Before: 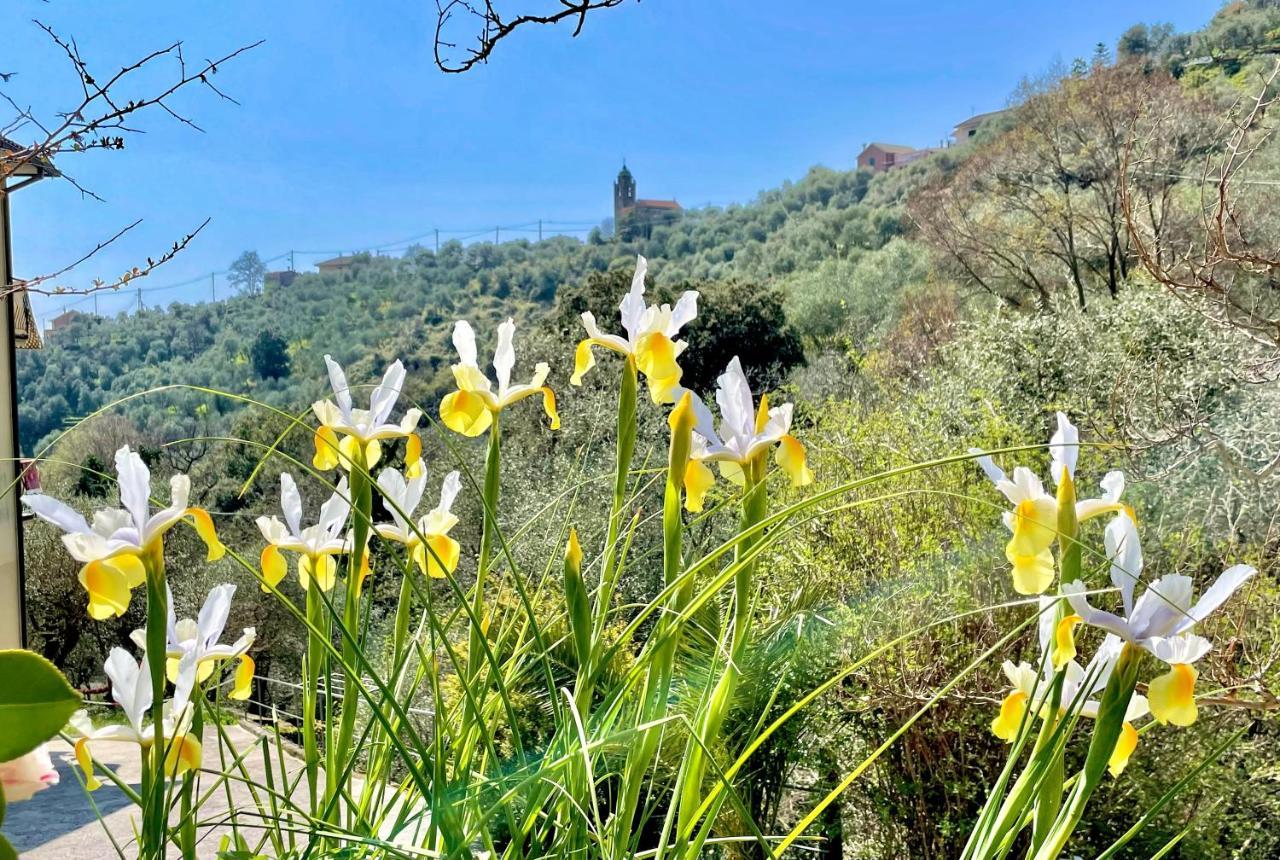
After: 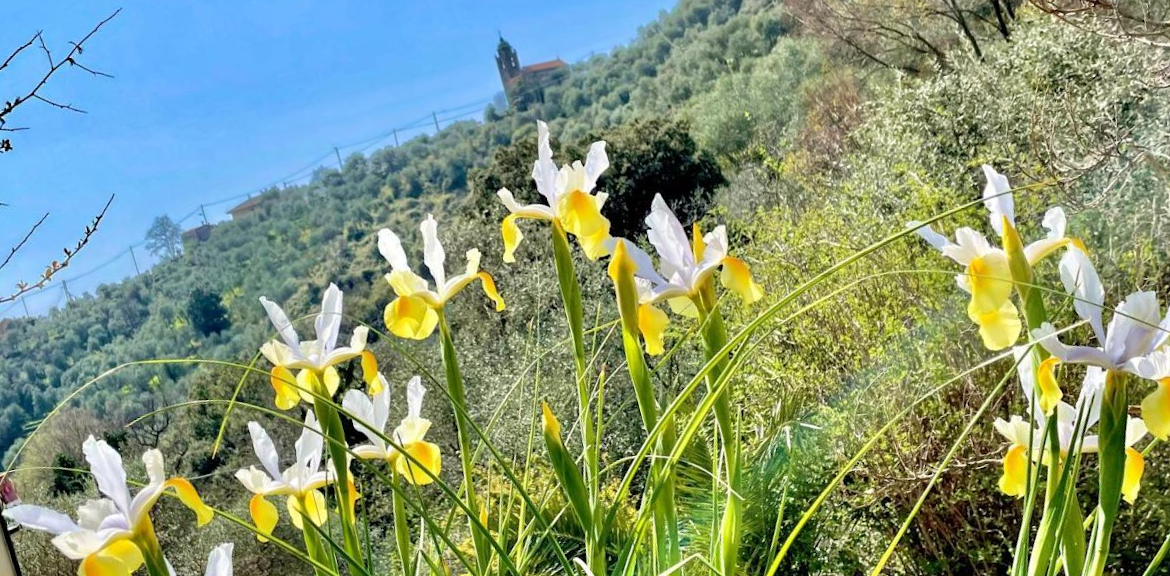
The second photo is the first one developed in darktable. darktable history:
rotate and perspective: rotation -14.8°, crop left 0.1, crop right 0.903, crop top 0.25, crop bottom 0.748
